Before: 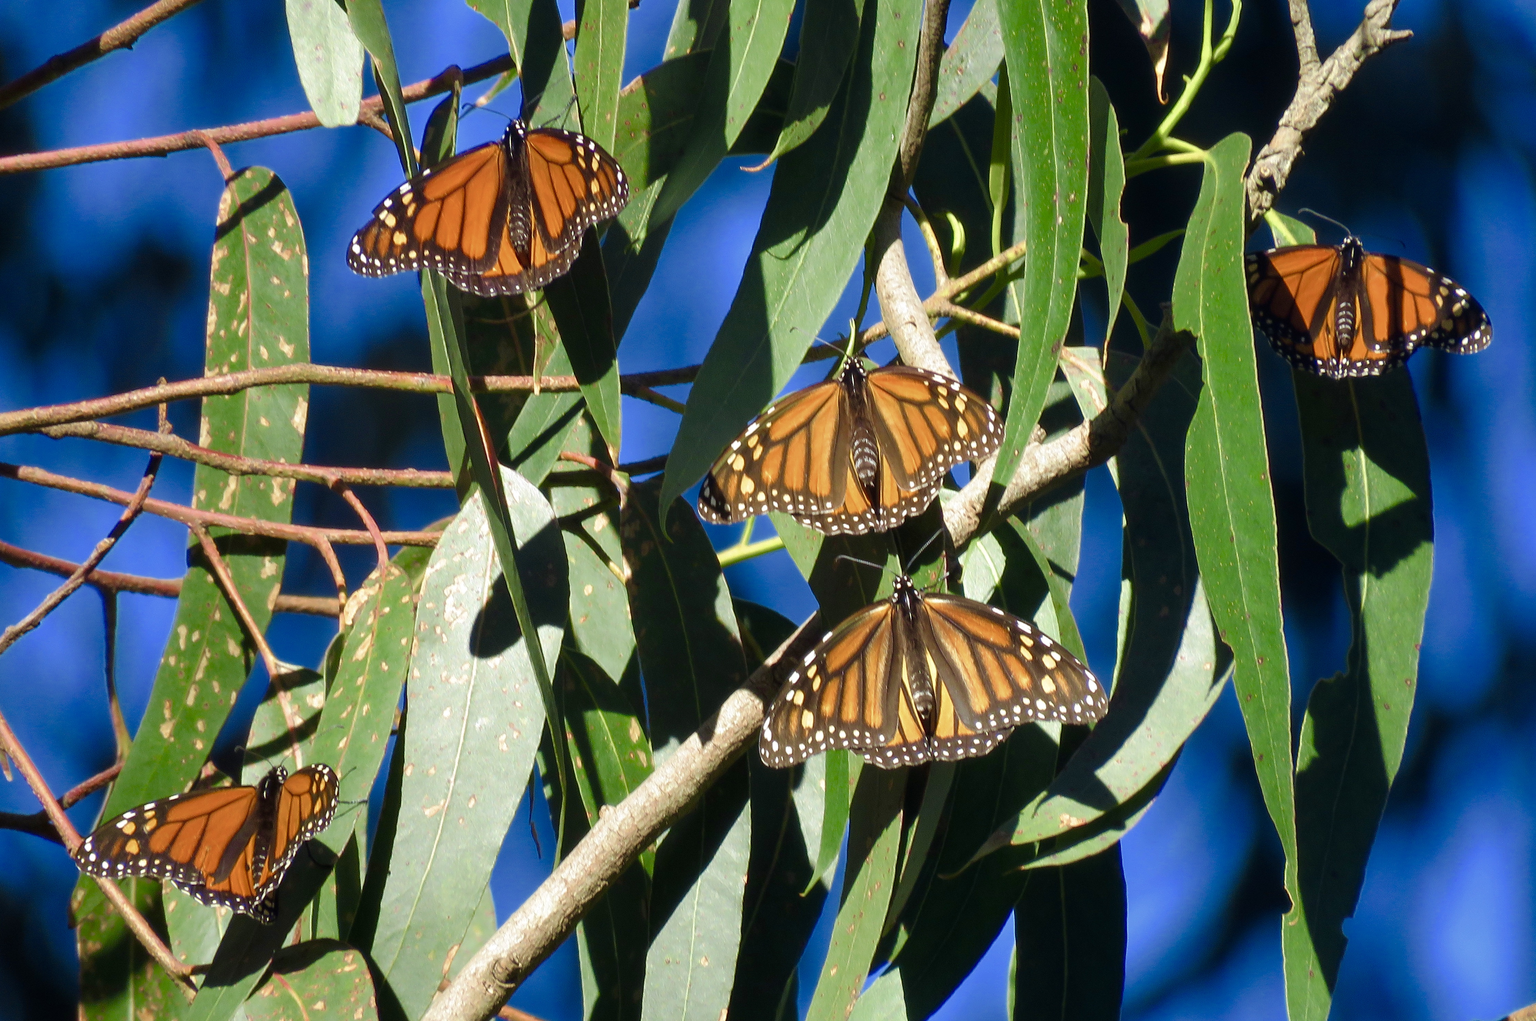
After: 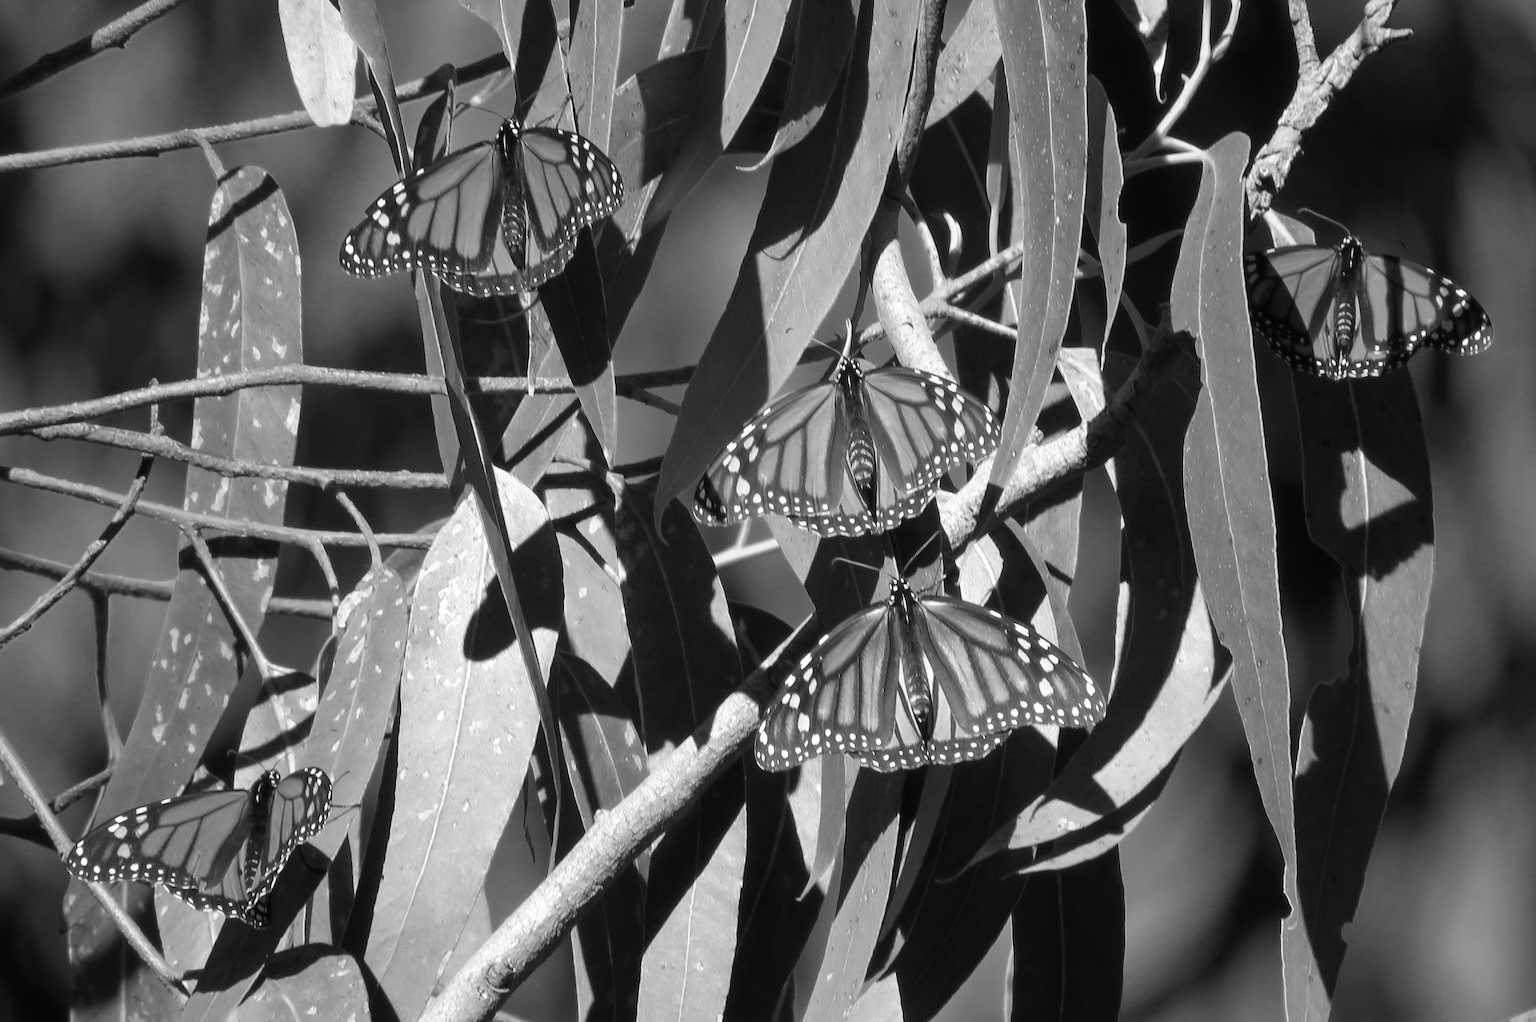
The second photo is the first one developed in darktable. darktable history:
monochrome: on, module defaults
crop and rotate: left 0.614%, top 0.179%, bottom 0.309%
